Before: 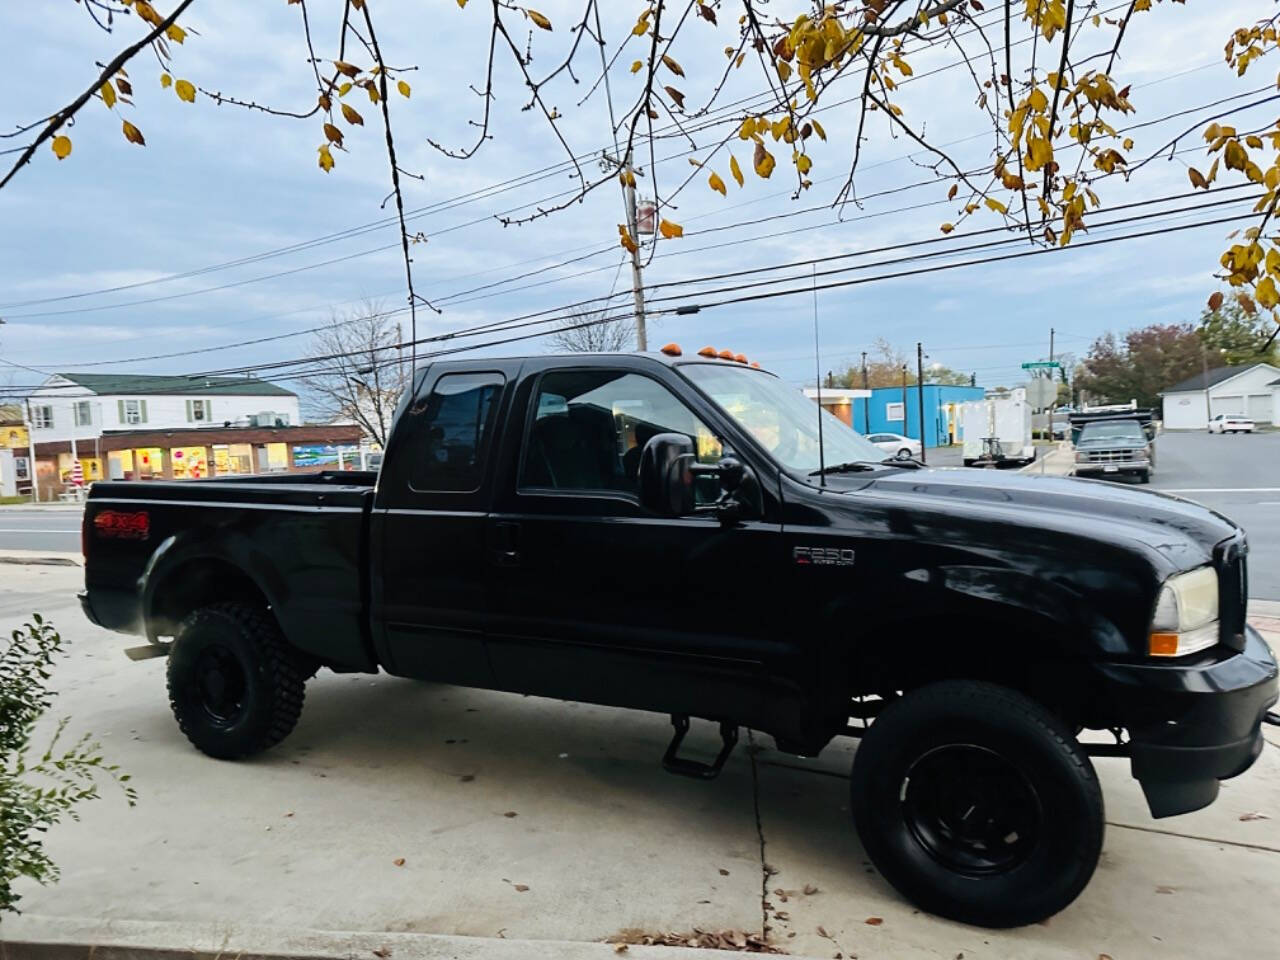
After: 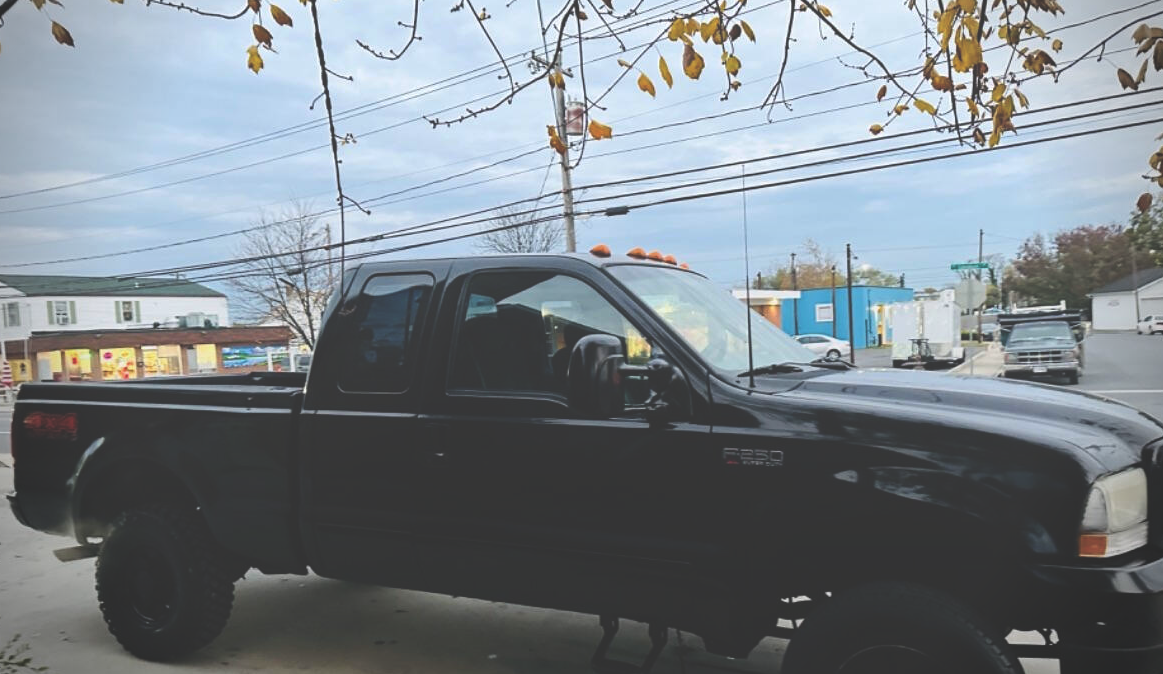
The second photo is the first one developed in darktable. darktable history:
graduated density: rotation -180°, offset 27.42
vignetting: fall-off radius 31.48%, brightness -0.472
crop: left 5.596%, top 10.314%, right 3.534%, bottom 19.395%
exposure: black level correction -0.041, exposure 0.064 EV, compensate highlight preservation false
